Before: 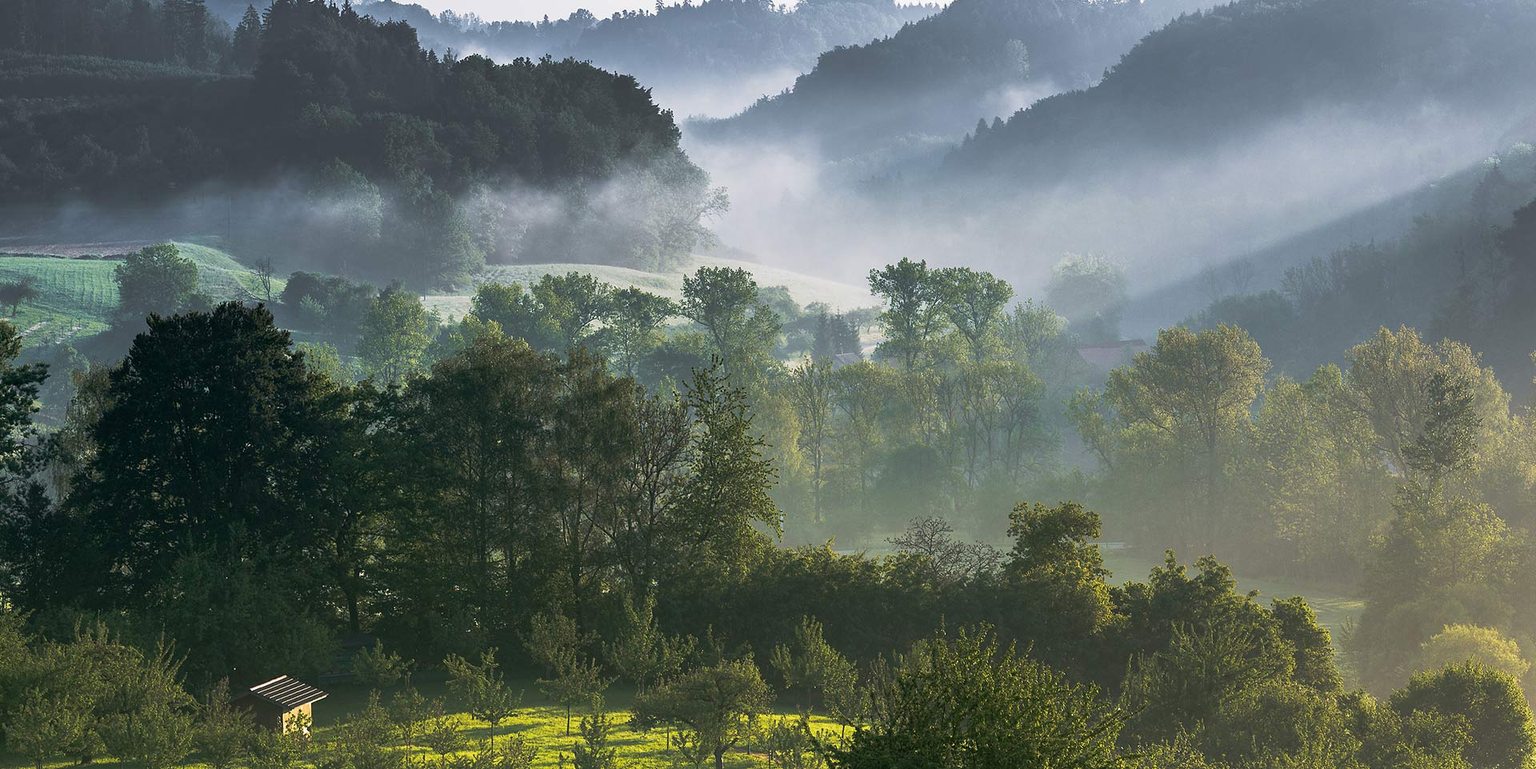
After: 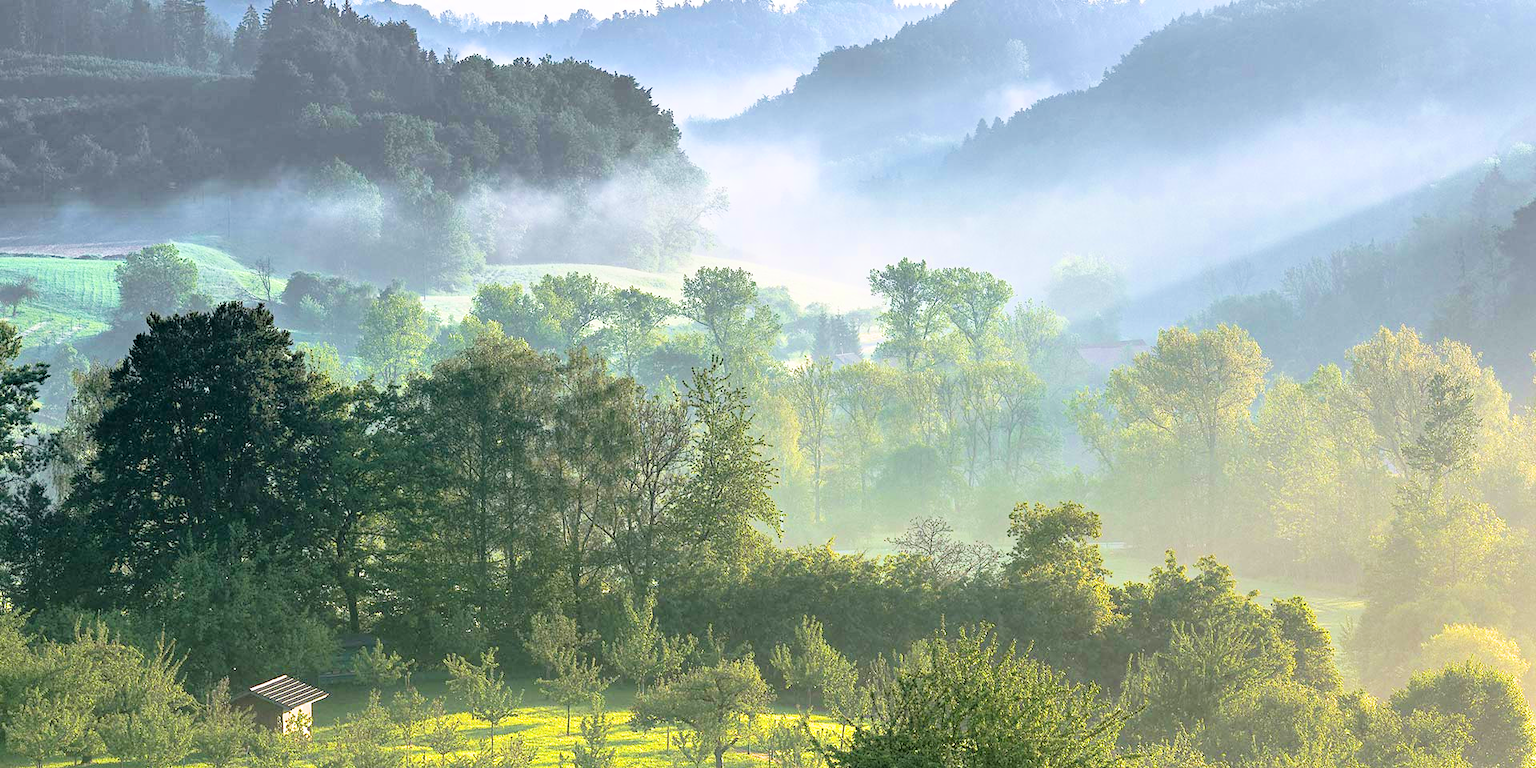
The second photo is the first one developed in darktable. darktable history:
filmic rgb: black relative exposure -7.65 EV, white relative exposure 4.56 EV, hardness 3.61, color science v6 (2022)
haze removal: compatibility mode true, adaptive false
tone equalizer: on, module defaults
exposure: exposure 2.018 EV, compensate exposure bias true, compensate highlight preservation false
